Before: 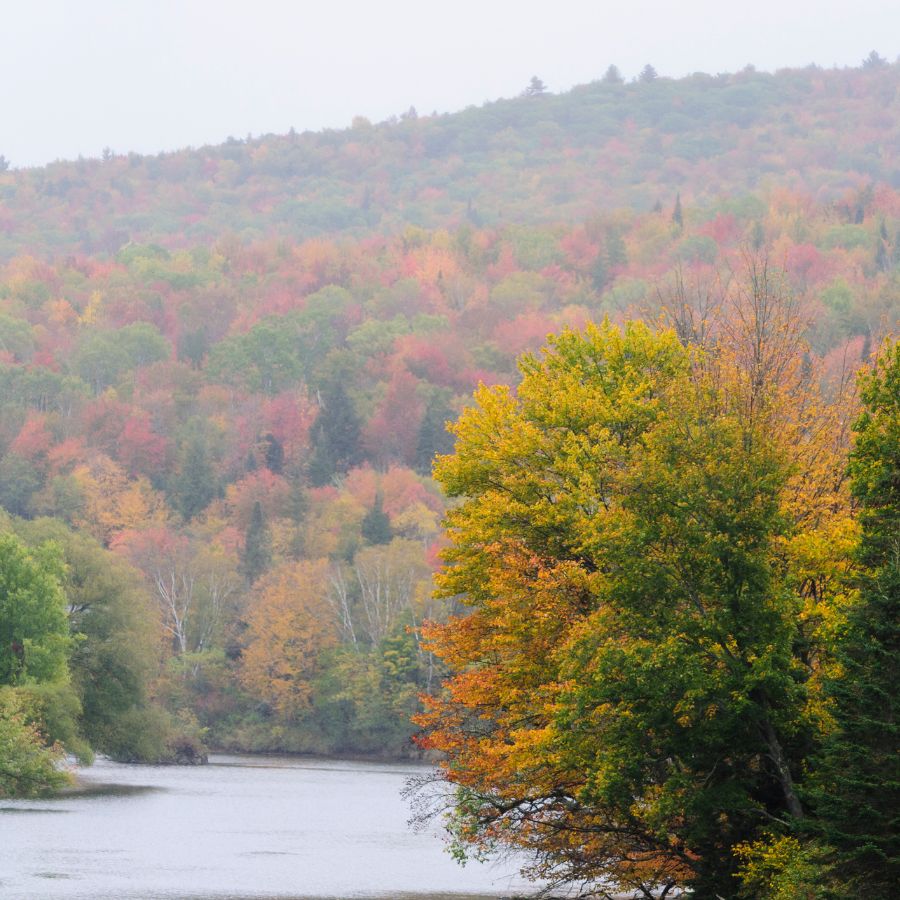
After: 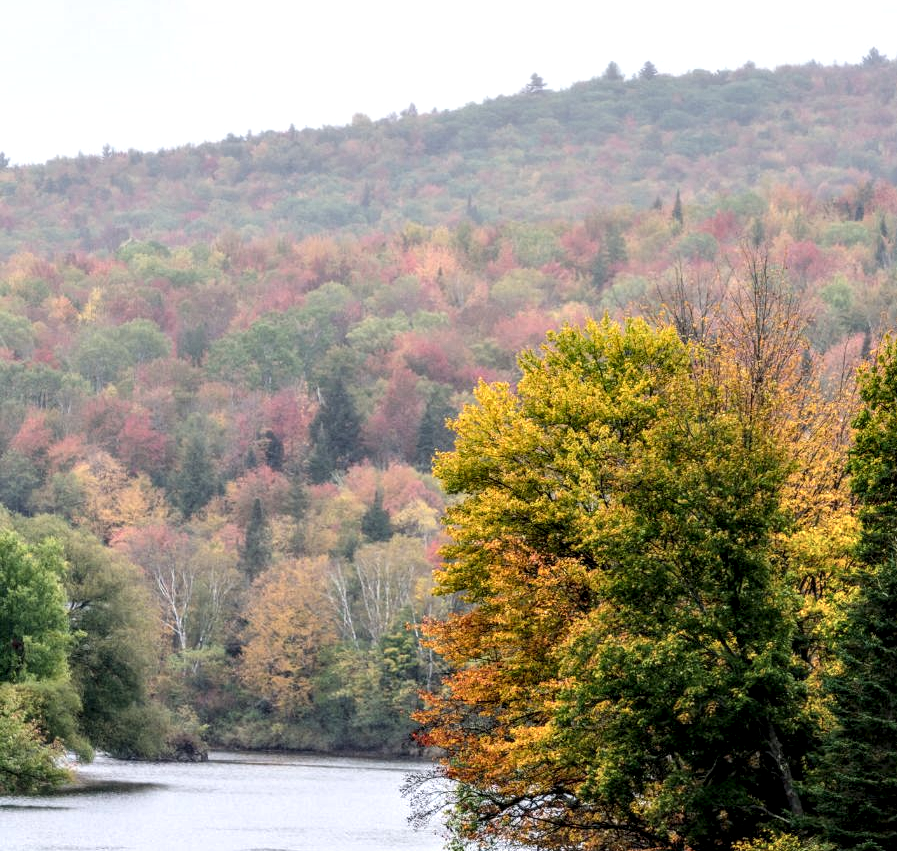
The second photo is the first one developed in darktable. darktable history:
crop: top 0.336%, right 0.259%, bottom 5.014%
local contrast: highlights 20%, detail 197%
